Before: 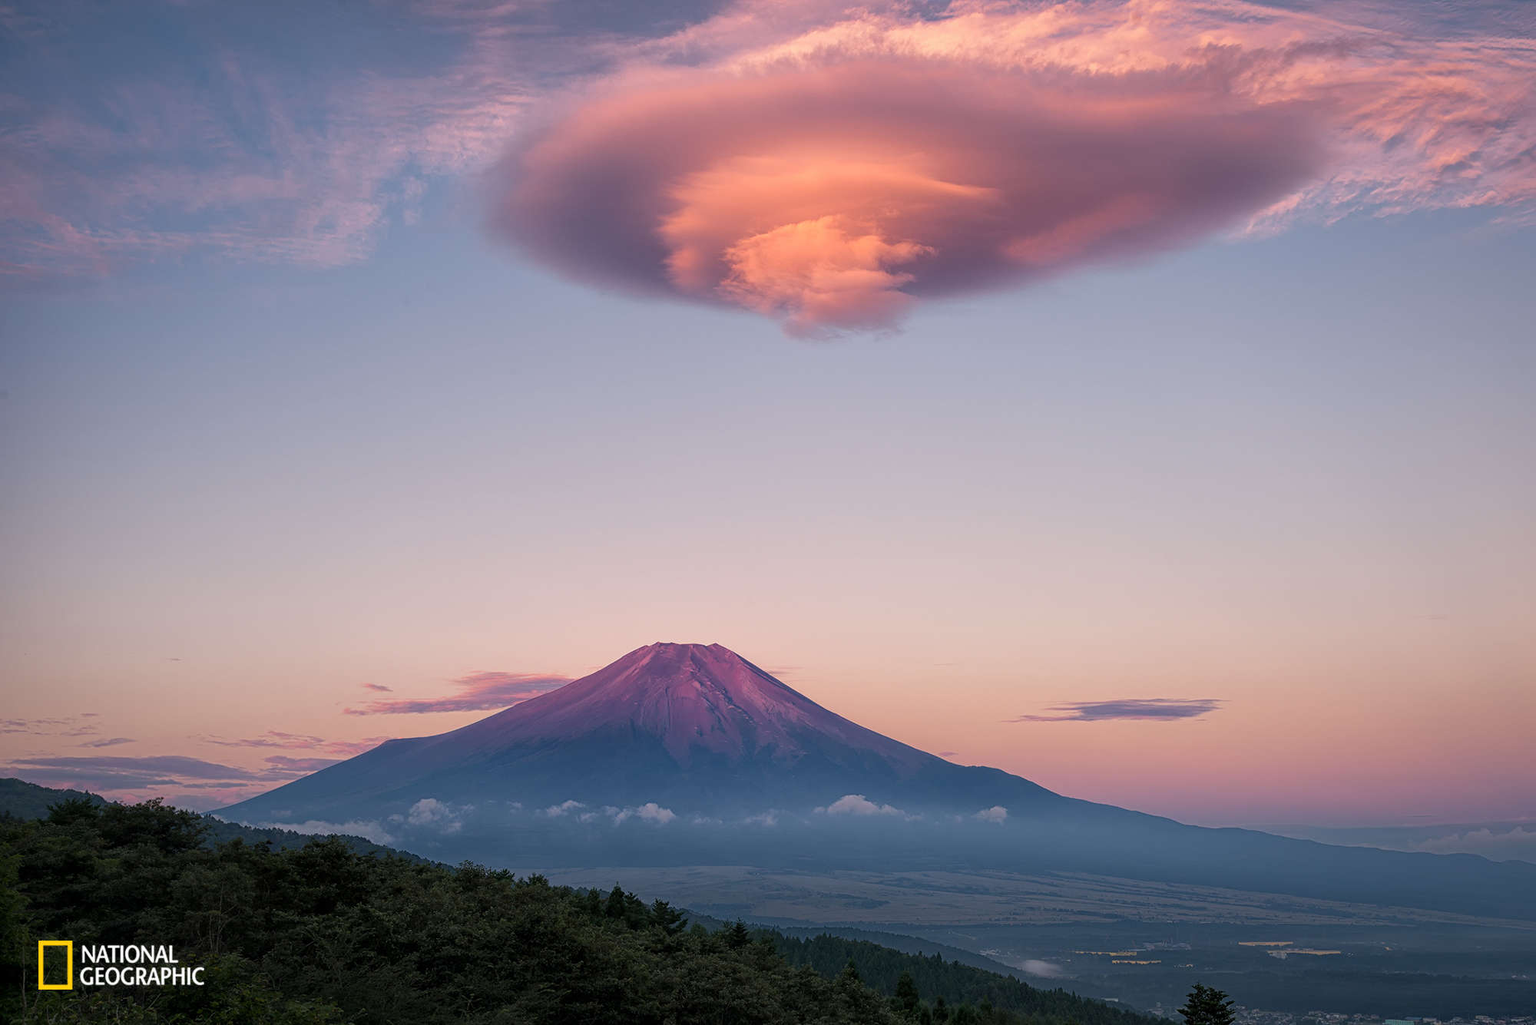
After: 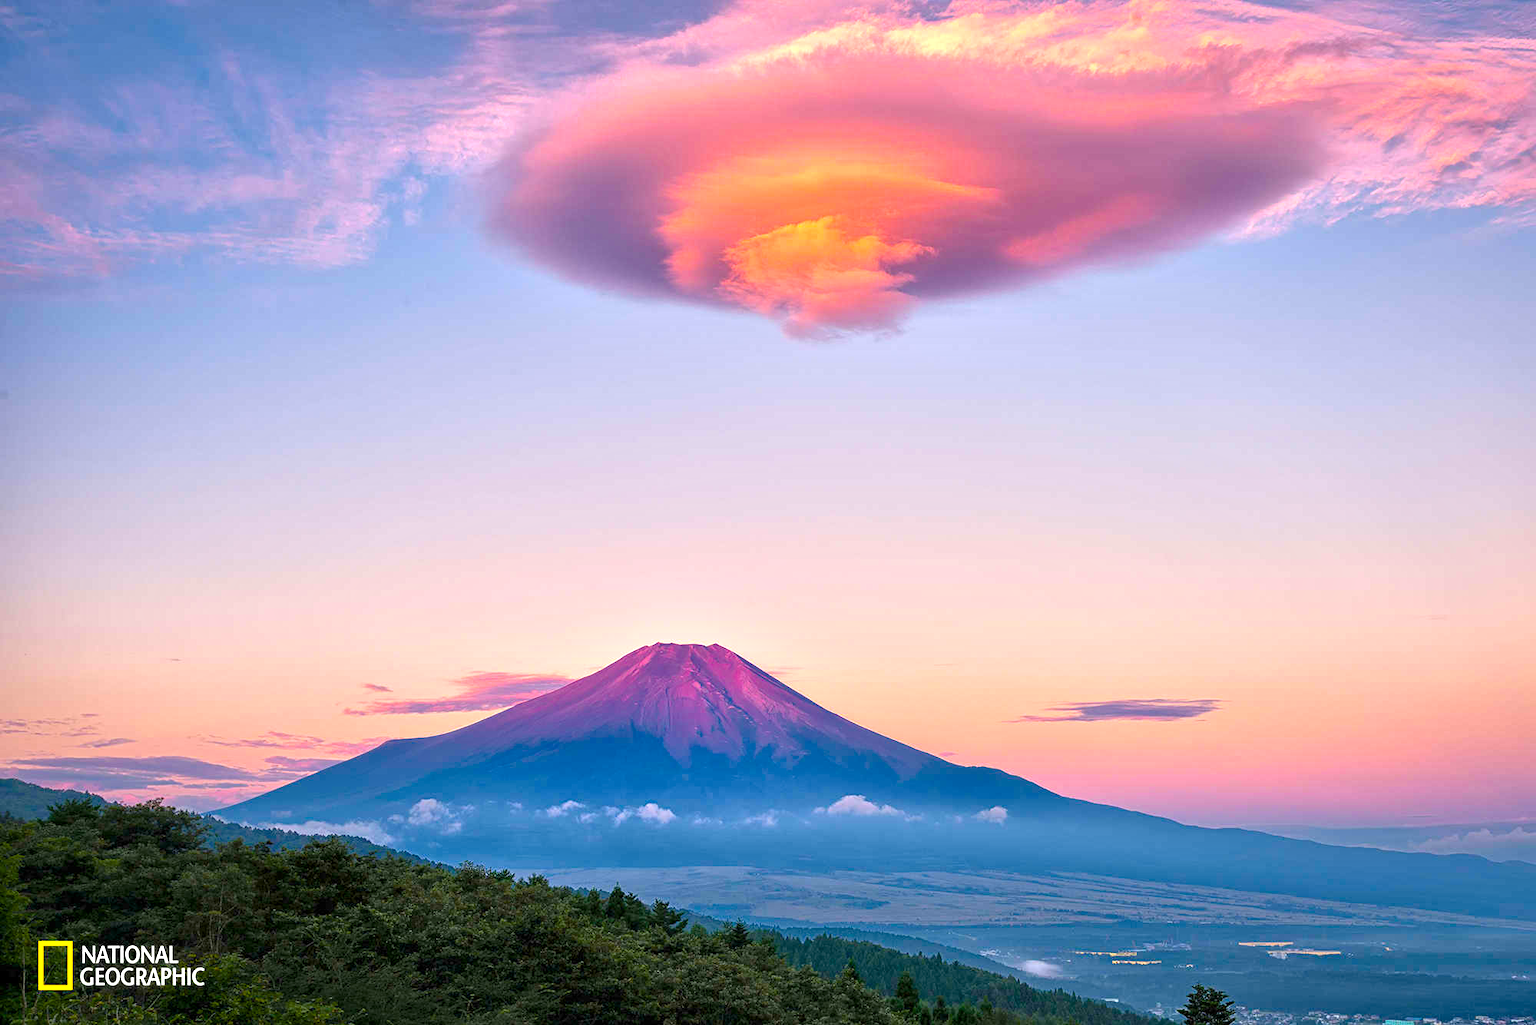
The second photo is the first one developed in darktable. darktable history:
color balance rgb: linear chroma grading › global chroma 9%, perceptual saturation grading › global saturation 36%, perceptual saturation grading › shadows 35%, perceptual brilliance grading › global brilliance 15%, perceptual brilliance grading › shadows -35%, global vibrance 15%
tone equalizer: -8 EV 2 EV, -7 EV 2 EV, -6 EV 2 EV, -5 EV 2 EV, -4 EV 2 EV, -3 EV 1.5 EV, -2 EV 1 EV, -1 EV 0.5 EV
